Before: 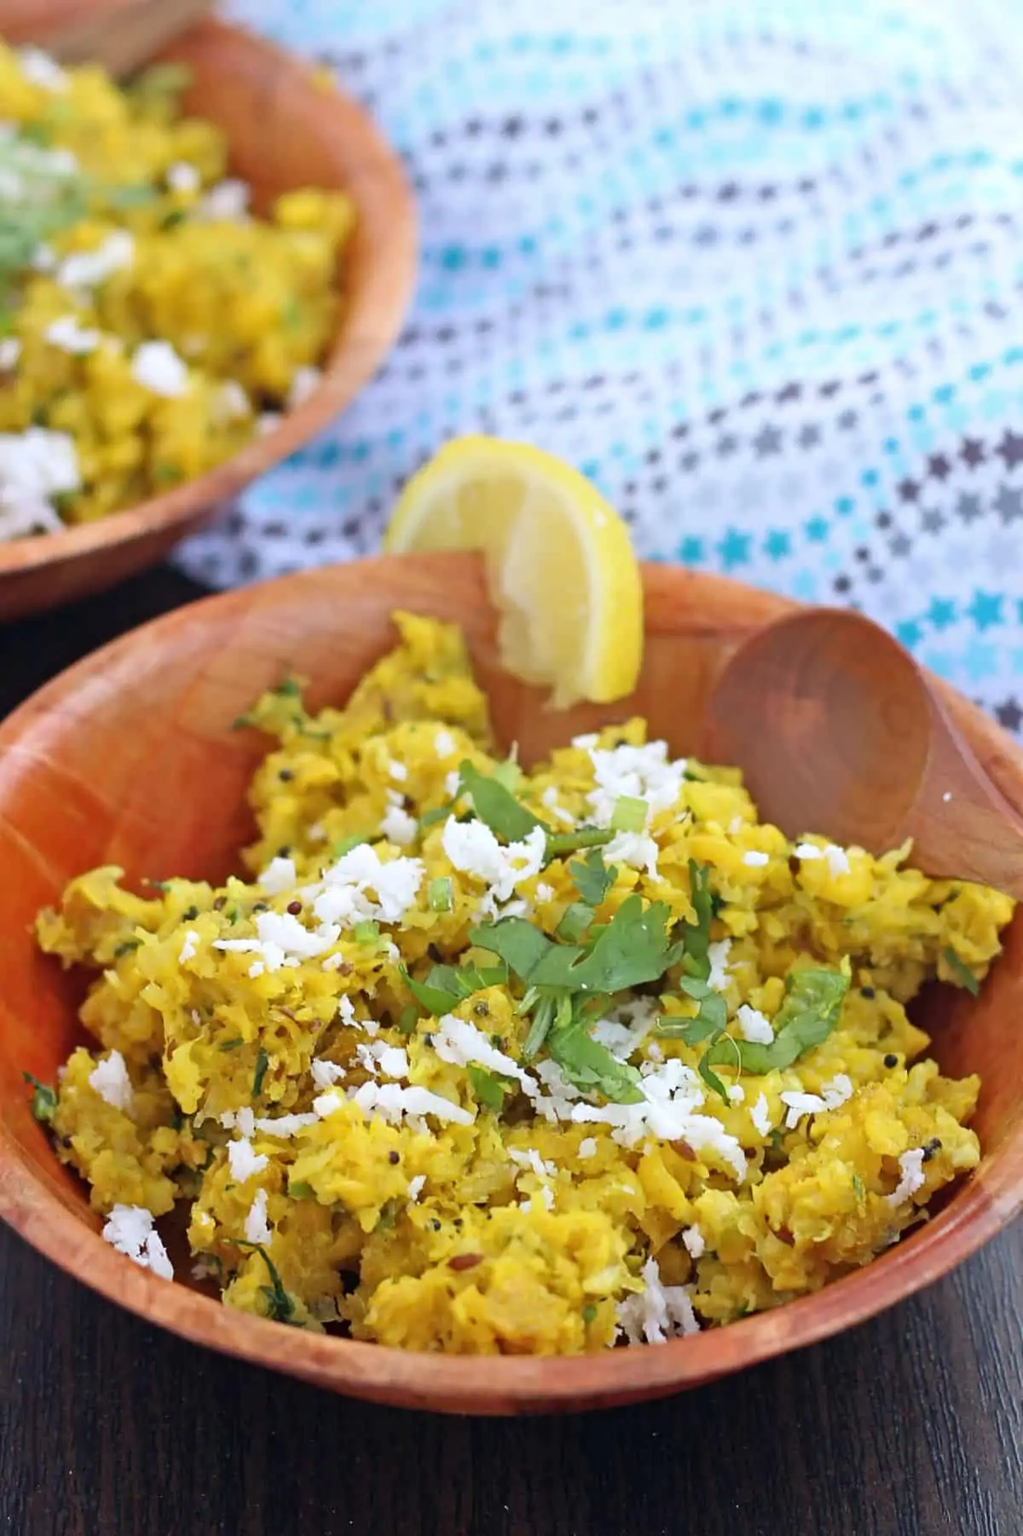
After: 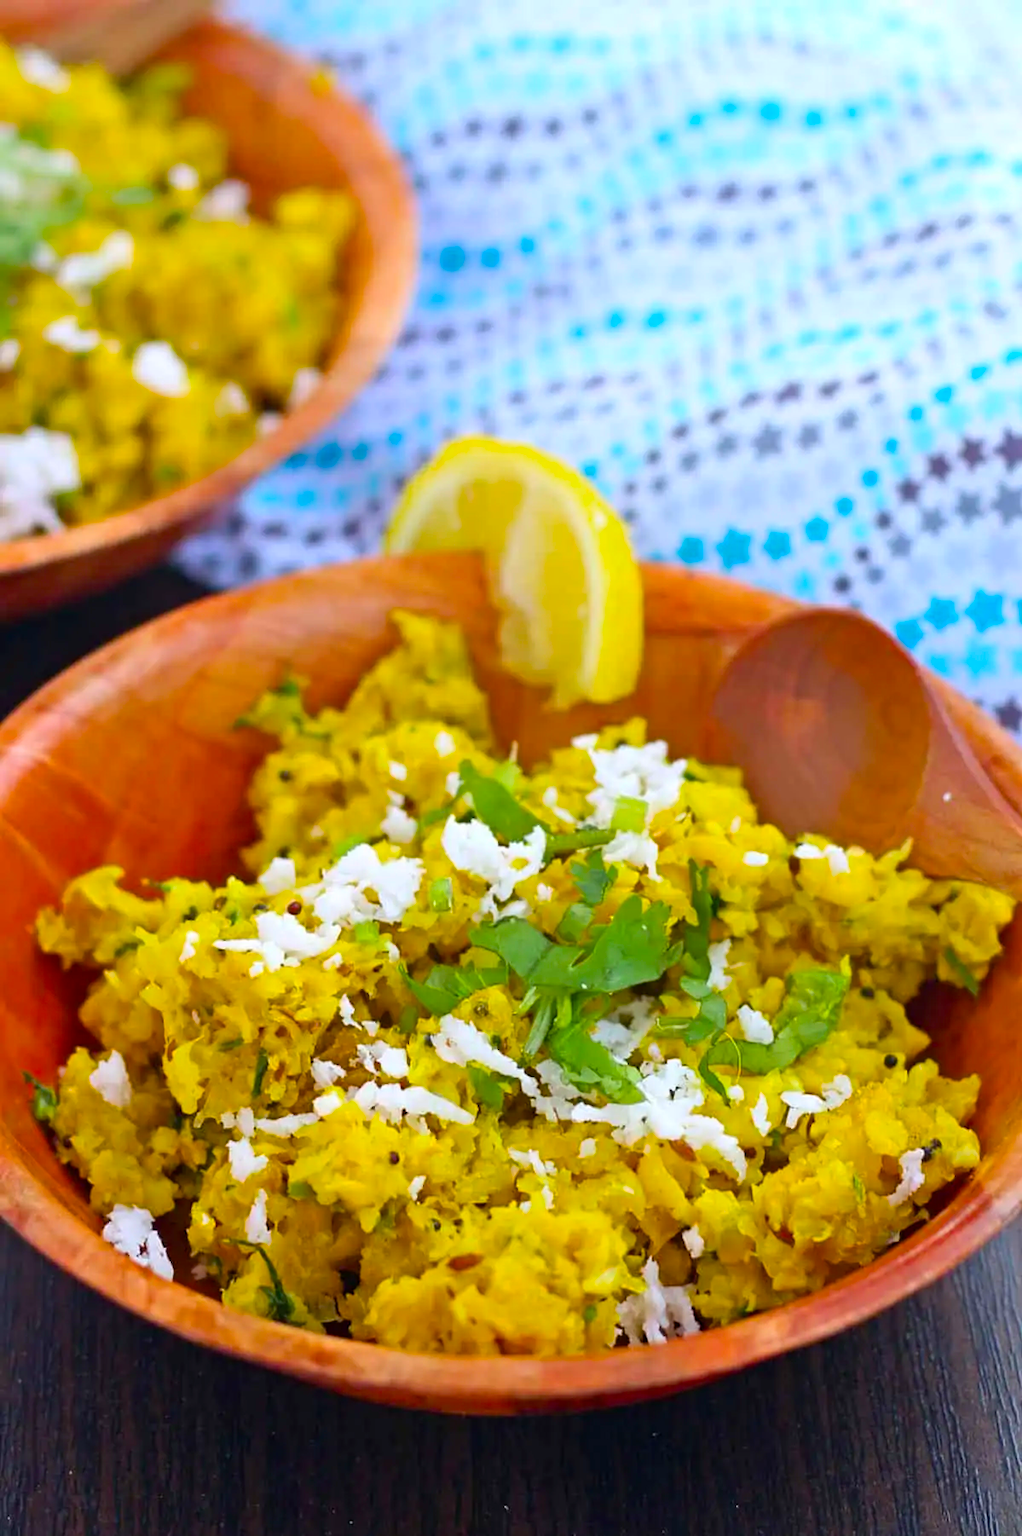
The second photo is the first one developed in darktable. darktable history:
color correction: saturation 1.1
color balance rgb: linear chroma grading › global chroma 15%, perceptual saturation grading › global saturation 30%
